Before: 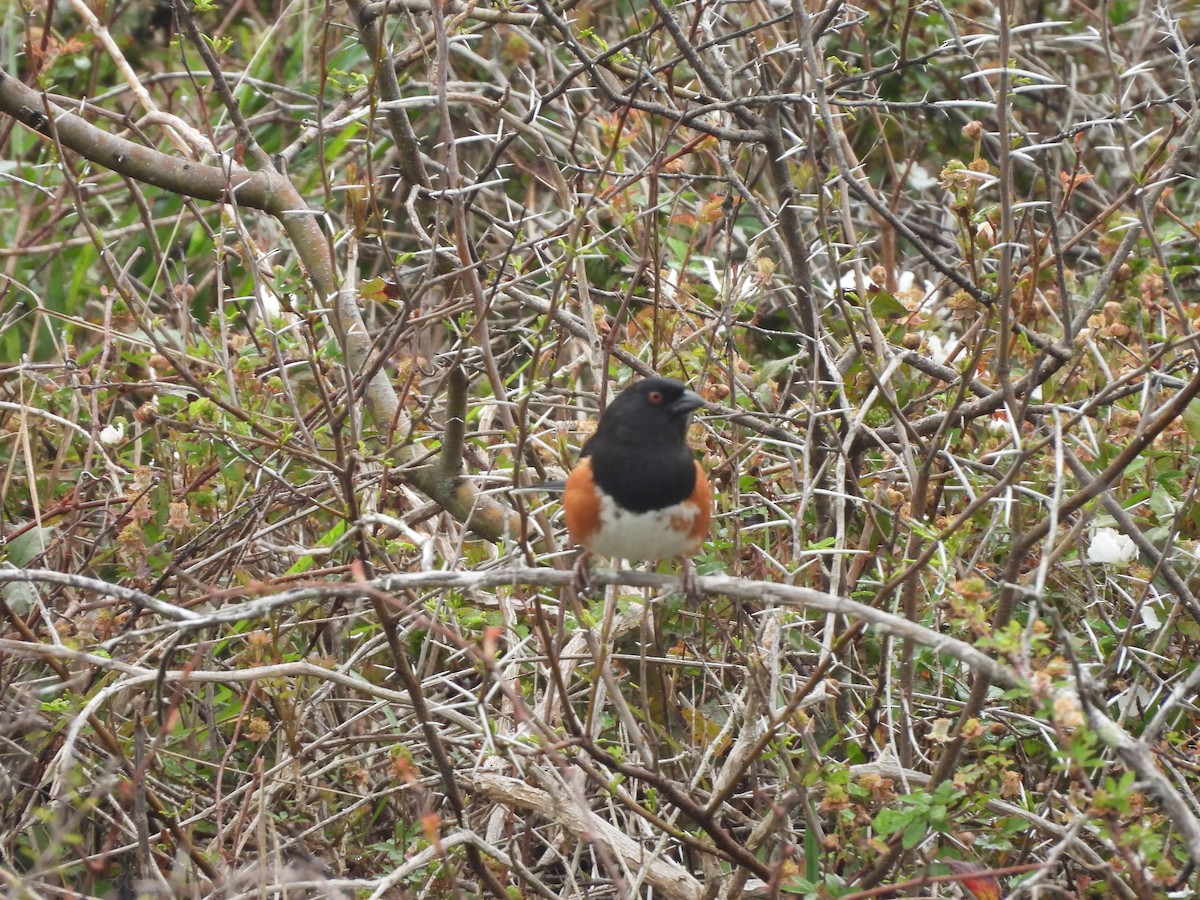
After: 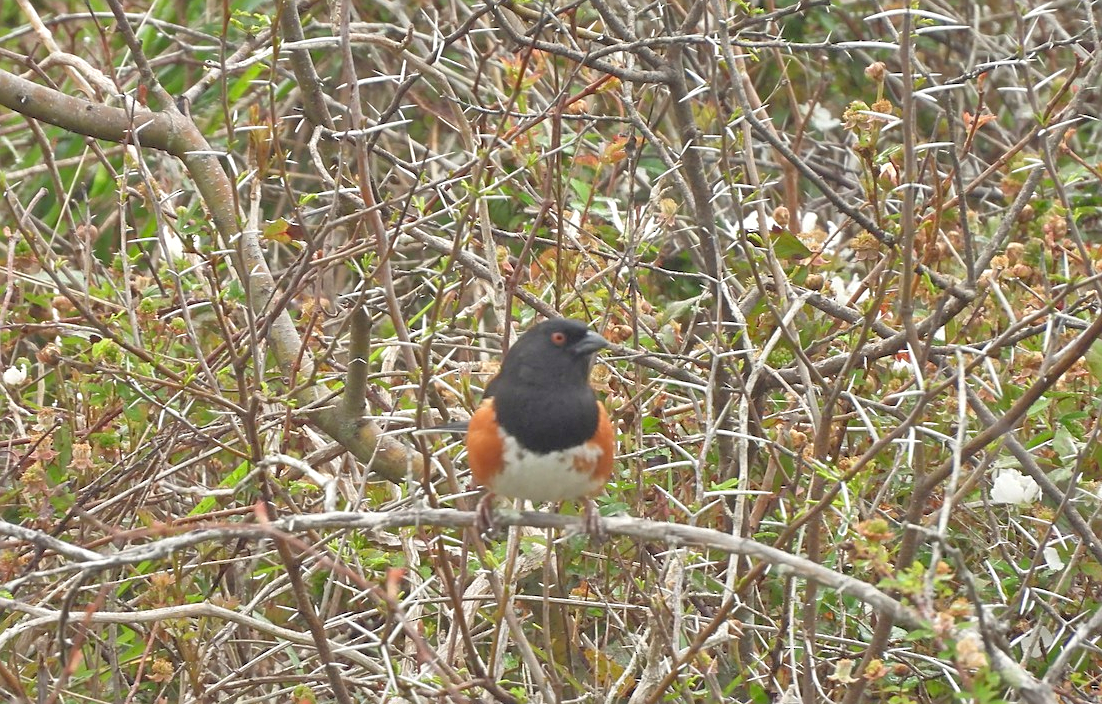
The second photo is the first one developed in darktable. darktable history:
crop: left 8.138%, top 6.562%, bottom 15.214%
sharpen: on, module defaults
color correction: highlights b* 2.9
tone equalizer: -7 EV 0.161 EV, -6 EV 0.577 EV, -5 EV 1.14 EV, -4 EV 1.3 EV, -3 EV 1.17 EV, -2 EV 0.6 EV, -1 EV 0.159 EV
